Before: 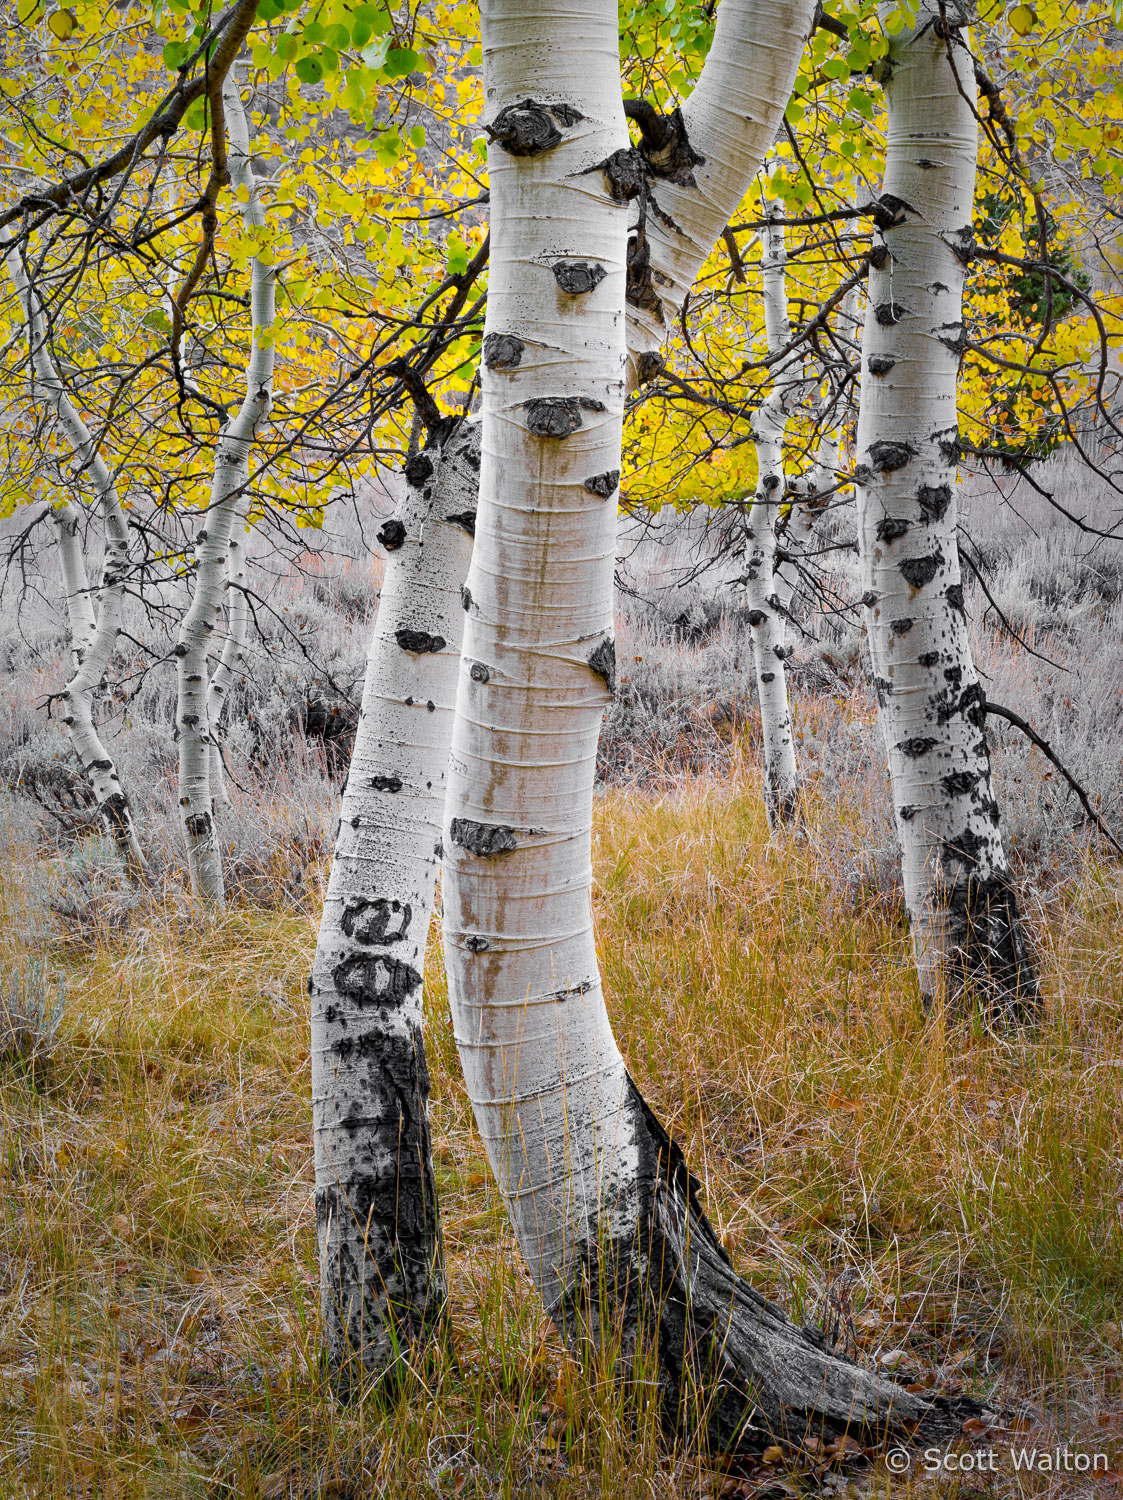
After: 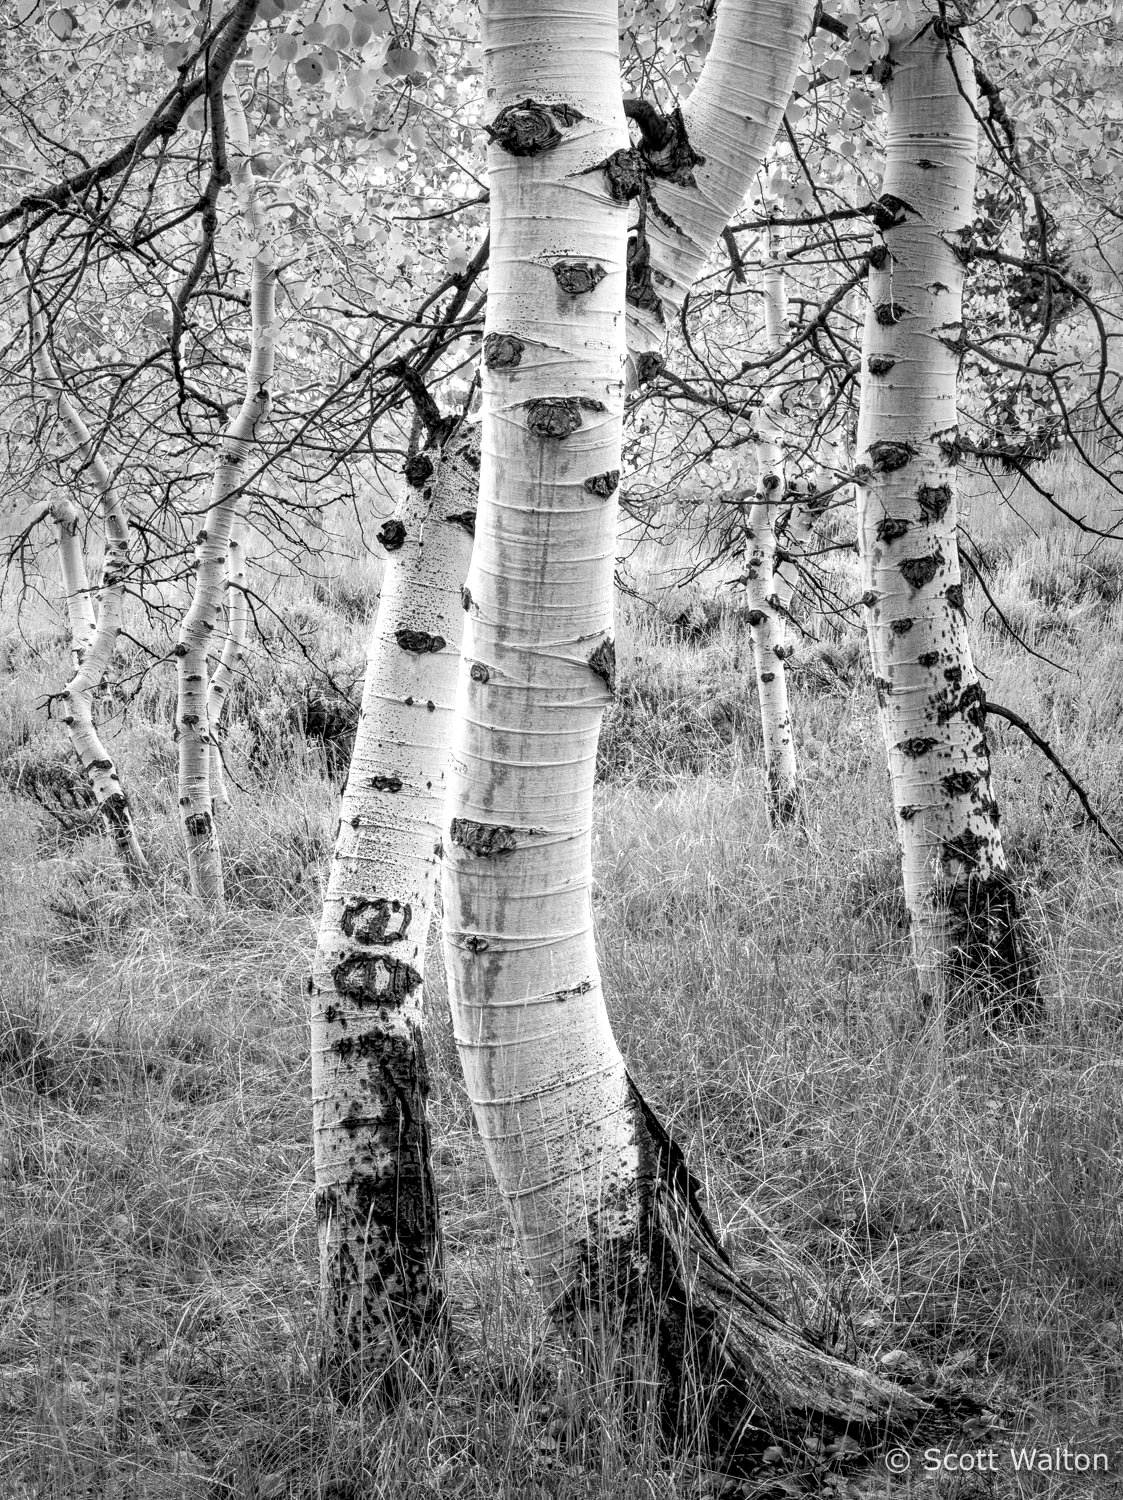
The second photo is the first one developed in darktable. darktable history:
local contrast: on, module defaults
exposure: black level correction 0.005, exposure 0.417 EV, compensate highlight preservation false
monochrome: on, module defaults
